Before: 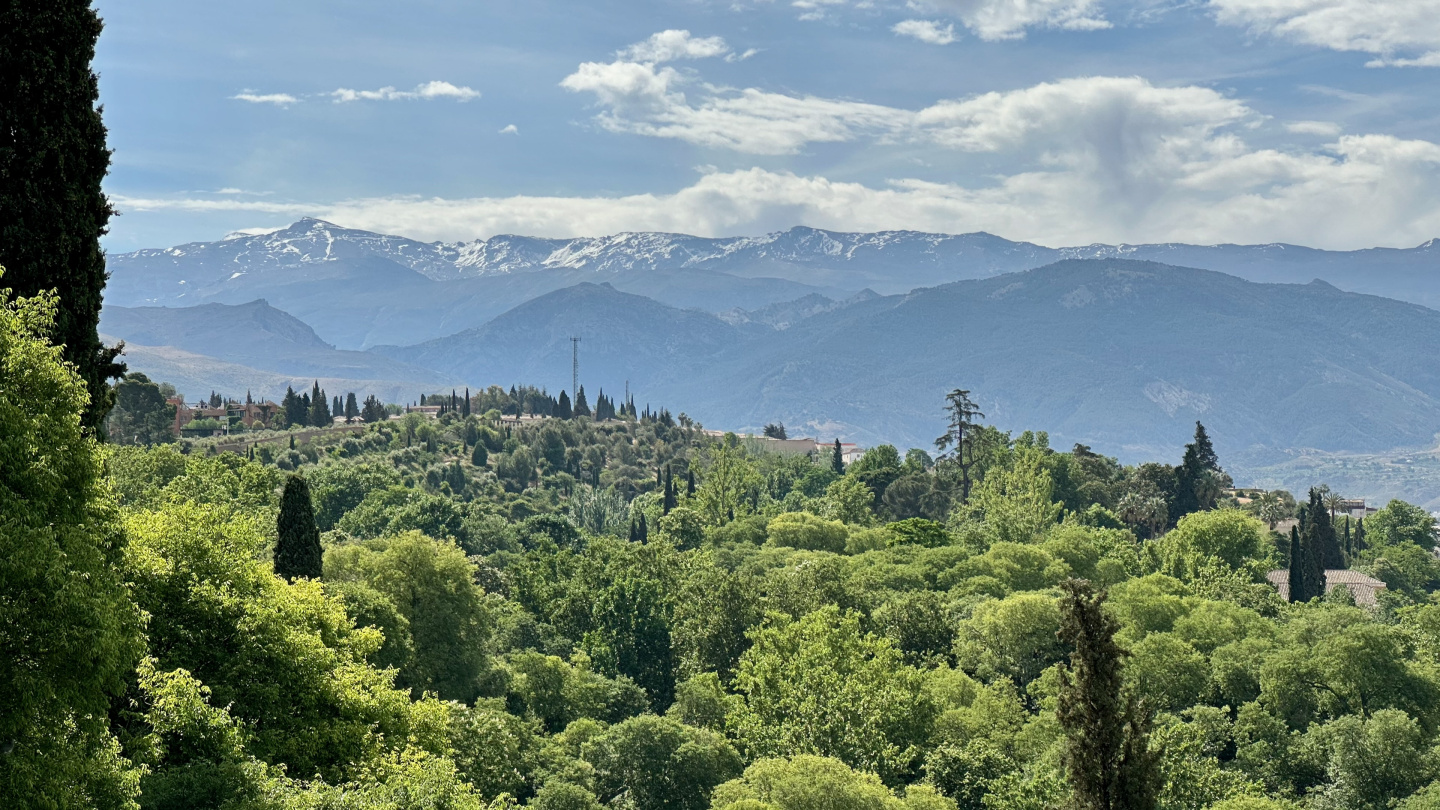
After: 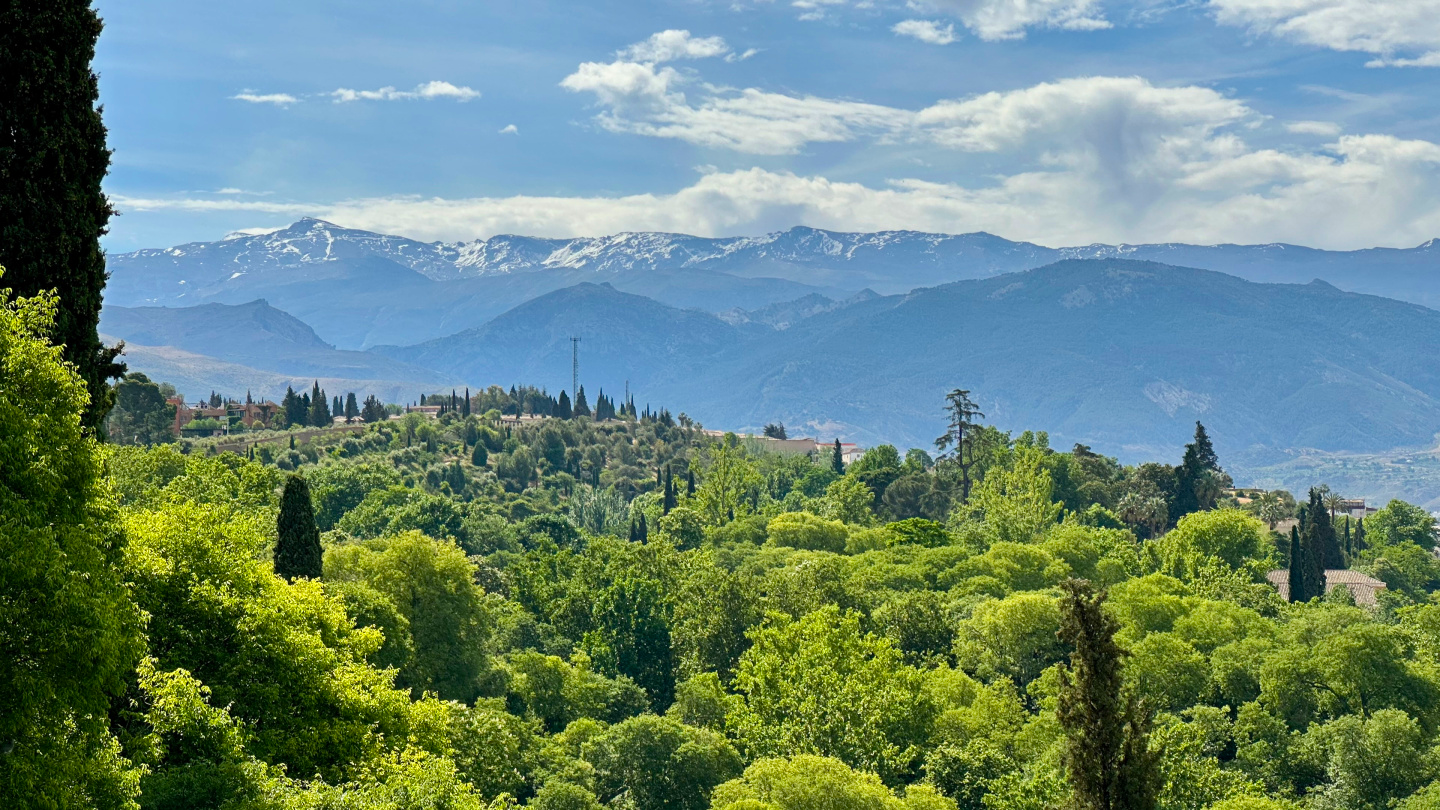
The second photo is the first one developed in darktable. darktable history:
velvia: strength 31.74%, mid-tones bias 0.201
